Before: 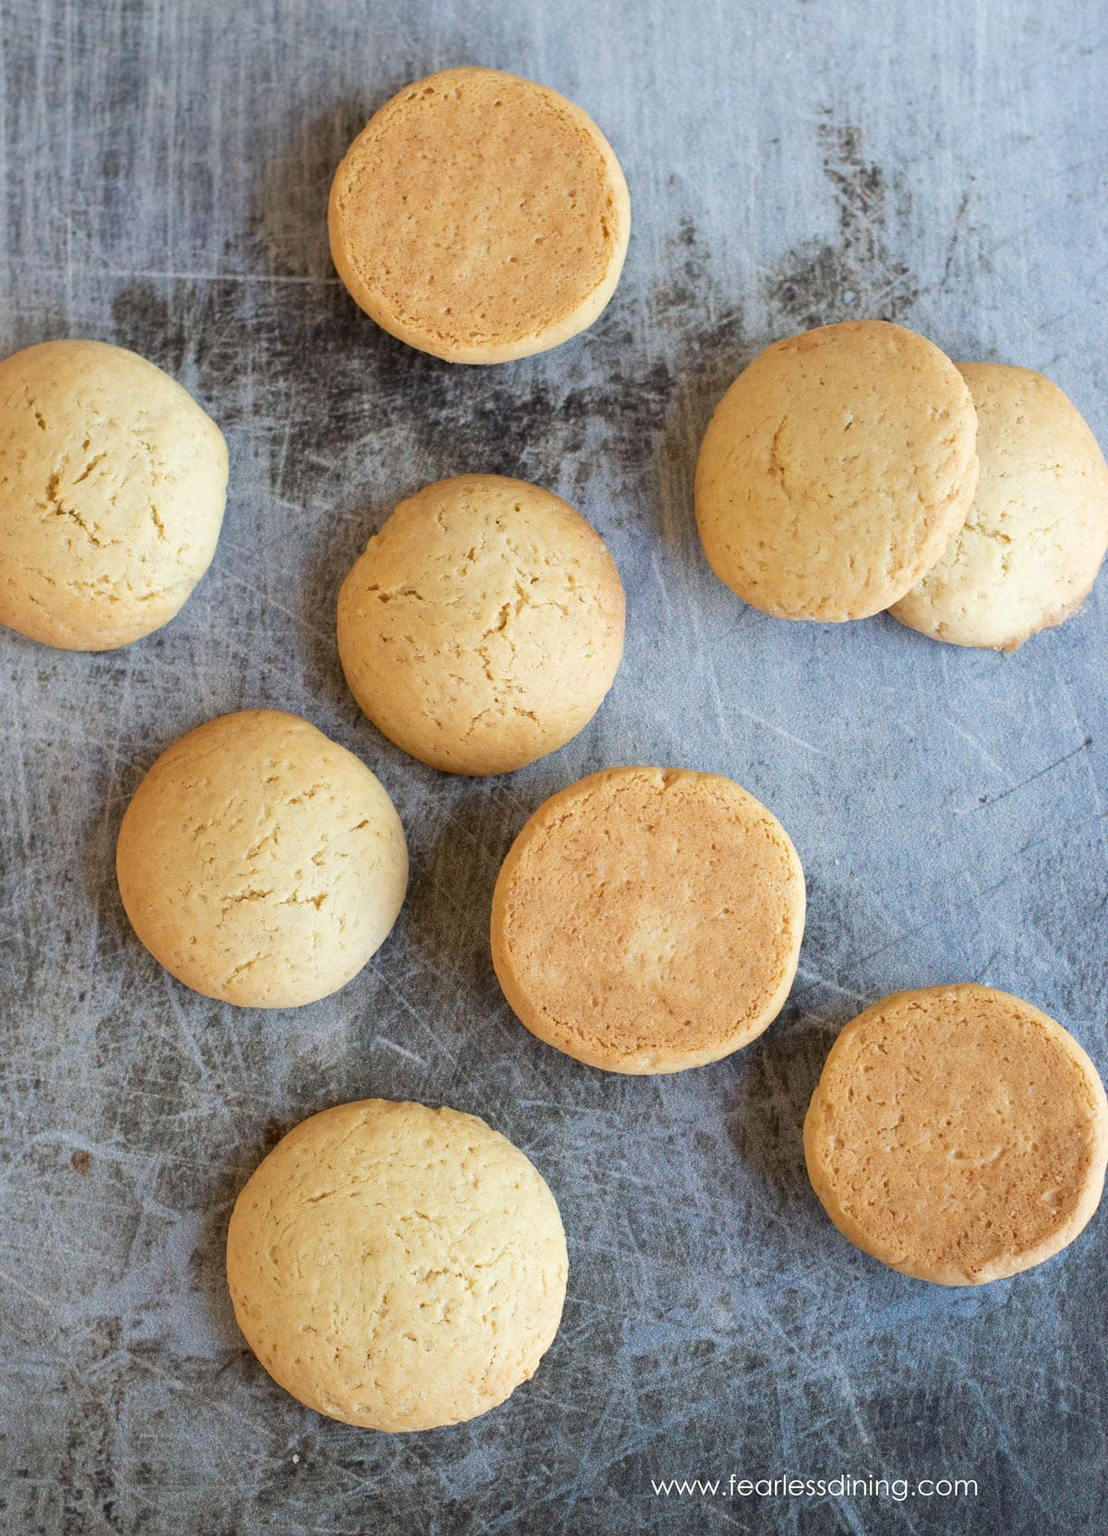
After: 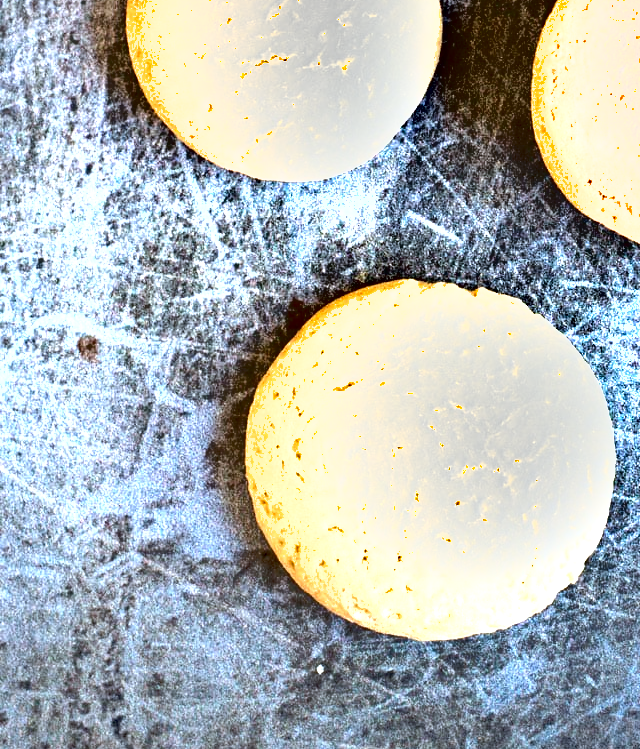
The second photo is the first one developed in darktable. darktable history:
crop and rotate: top 54.778%, right 46.61%, bottom 0.159%
haze removal: compatibility mode true, adaptive false
graduated density: rotation -180°, offset 24.95
shadows and highlights: soften with gaussian
exposure: black level correction 0.001, exposure 2 EV, compensate highlight preservation false
color calibration: x 0.37, y 0.382, temperature 4313.32 K
